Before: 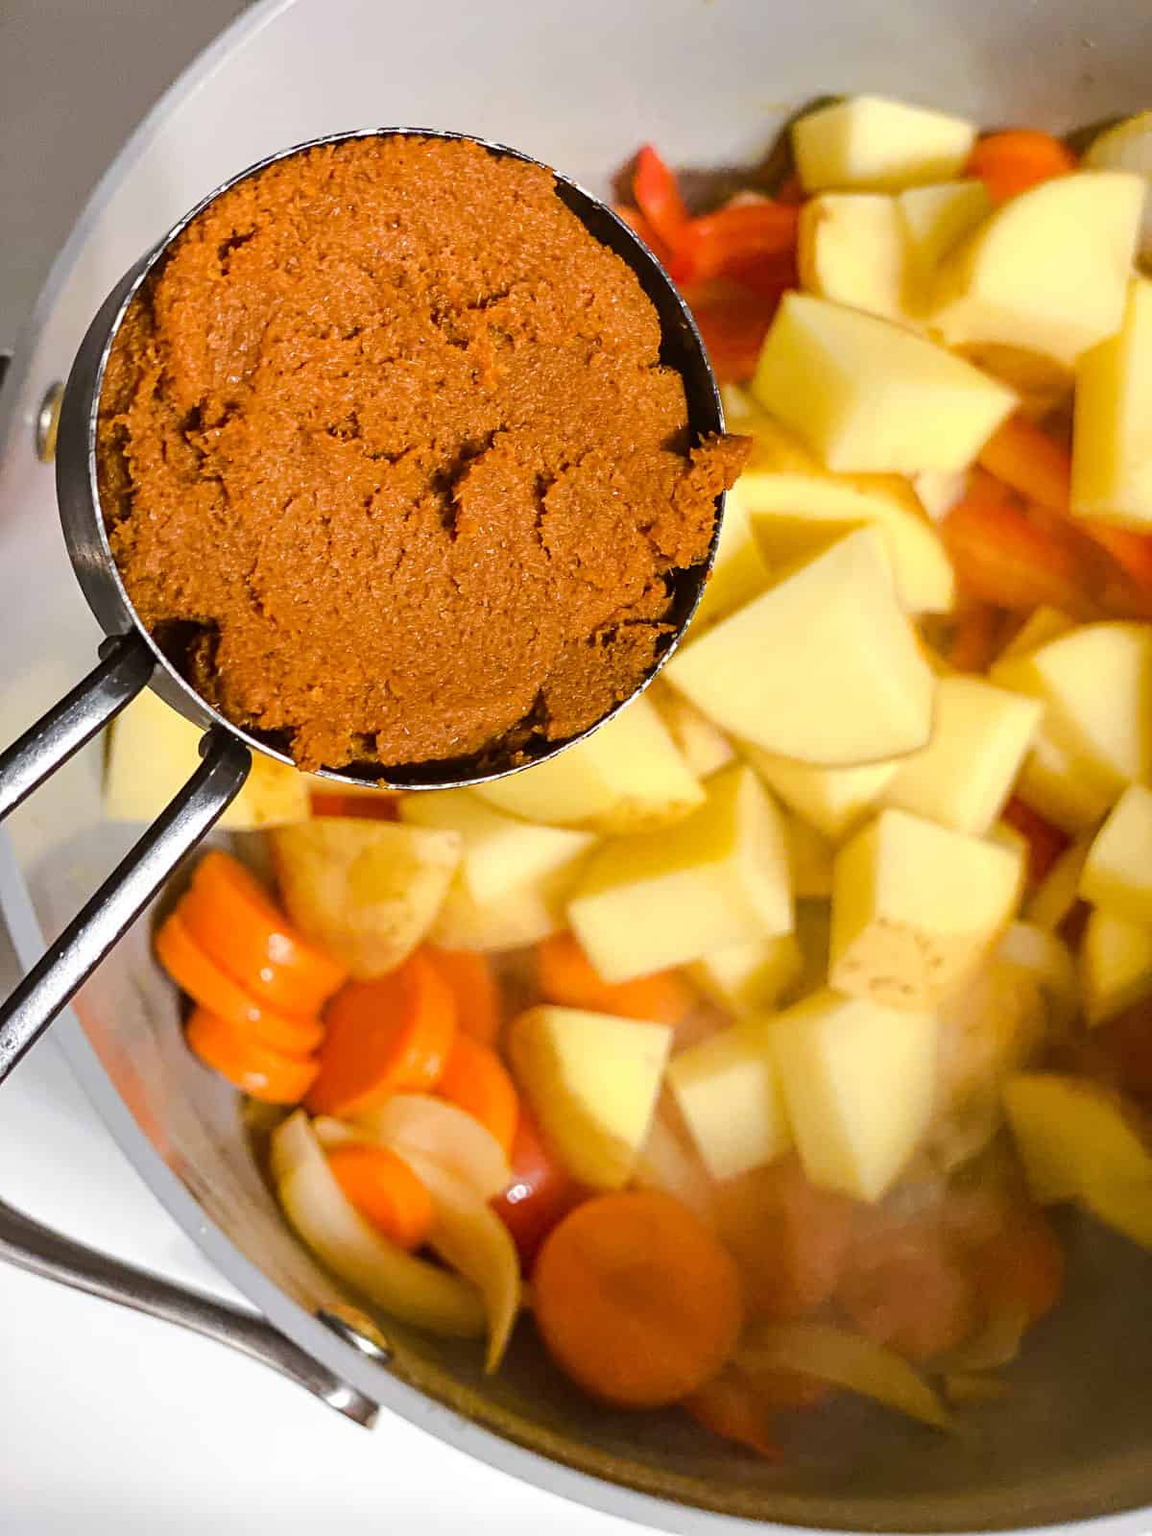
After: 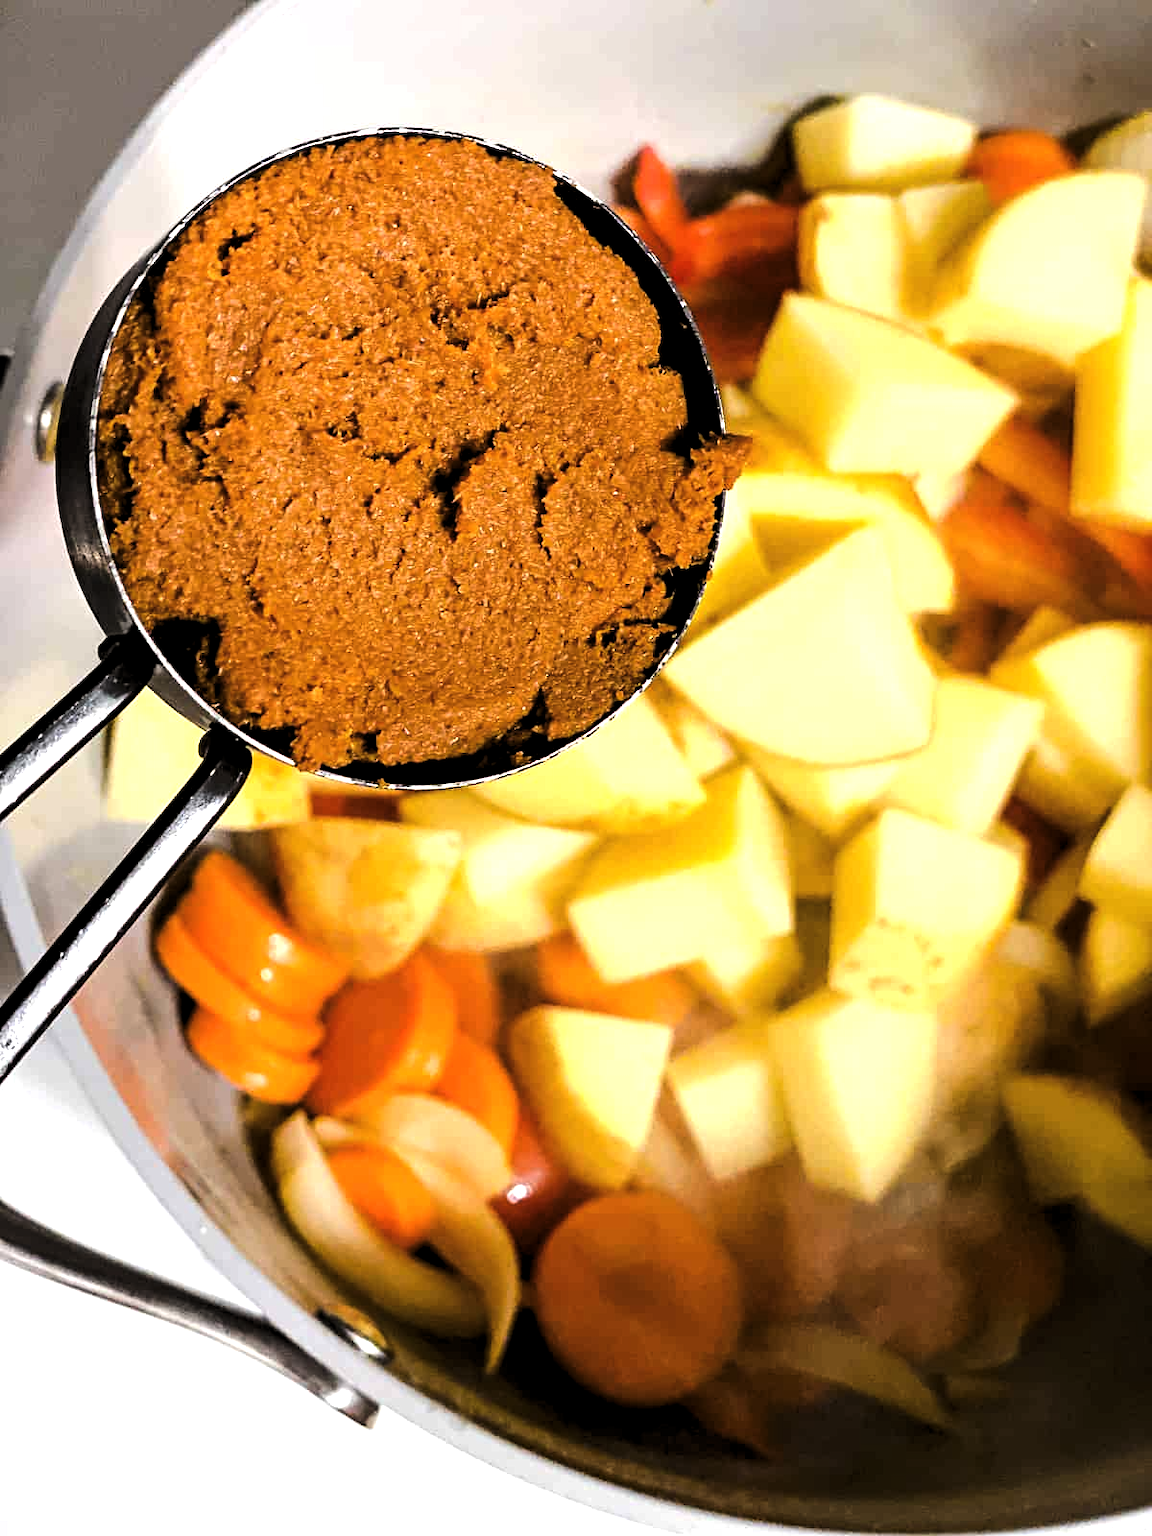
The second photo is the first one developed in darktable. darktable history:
tone equalizer: -8 EV -0.75 EV, -7 EV -0.7 EV, -6 EV -0.6 EV, -5 EV -0.4 EV, -3 EV 0.4 EV, -2 EV 0.6 EV, -1 EV 0.7 EV, +0 EV 0.75 EV, edges refinement/feathering 500, mask exposure compensation -1.57 EV, preserve details no
levels: levels [0.116, 0.574, 1]
